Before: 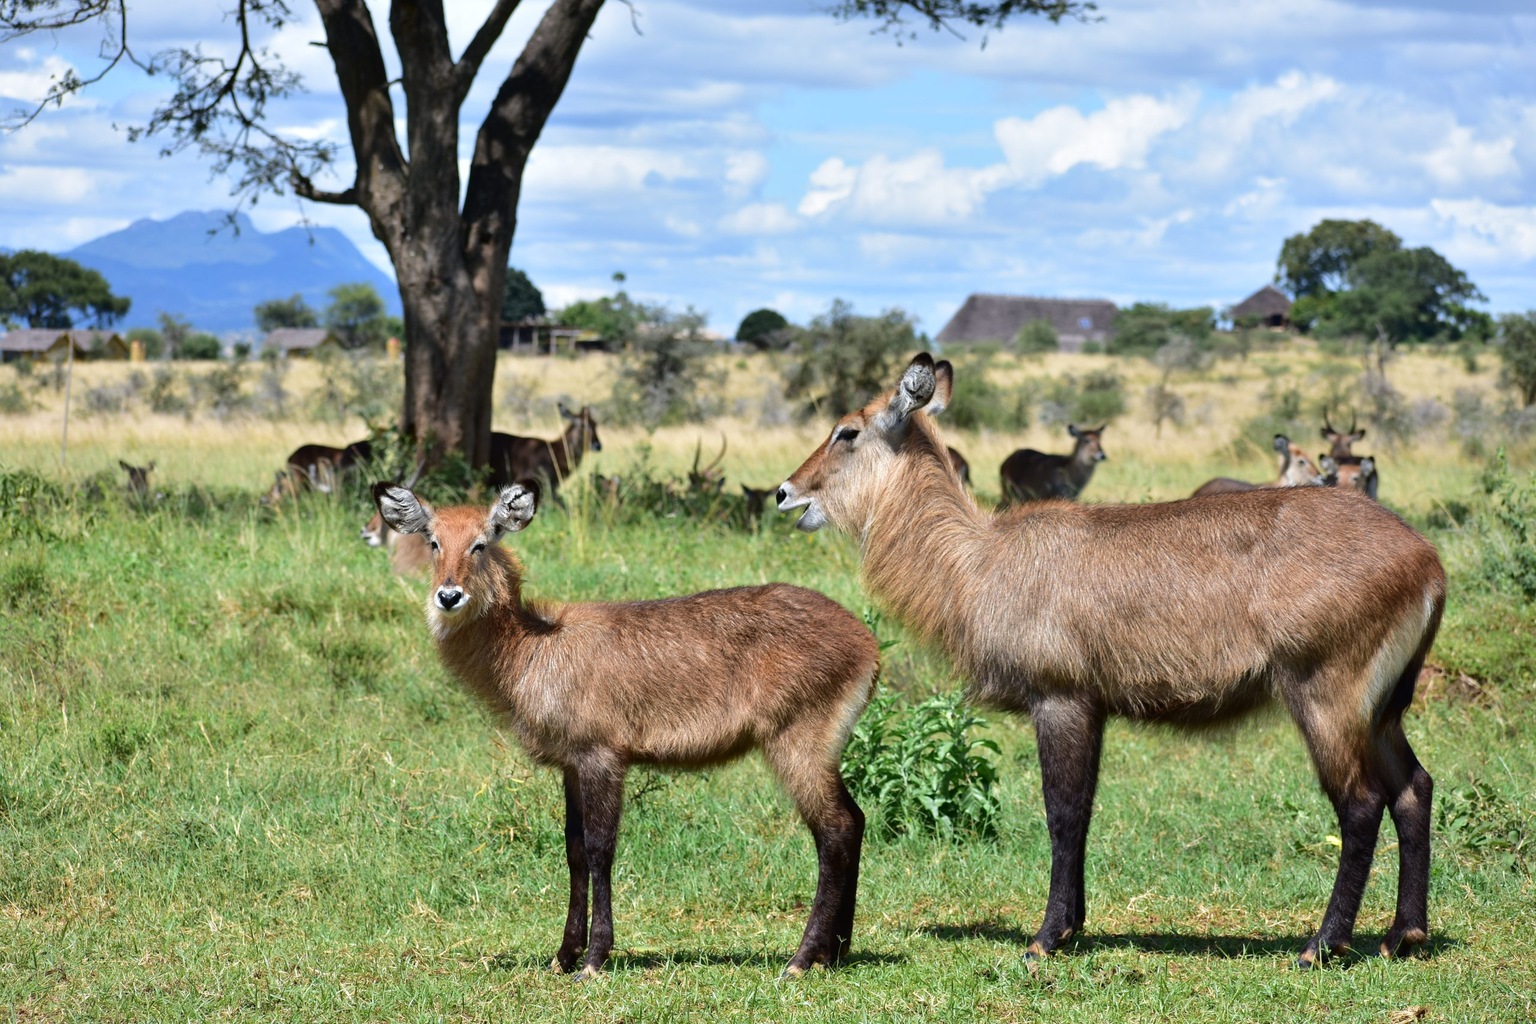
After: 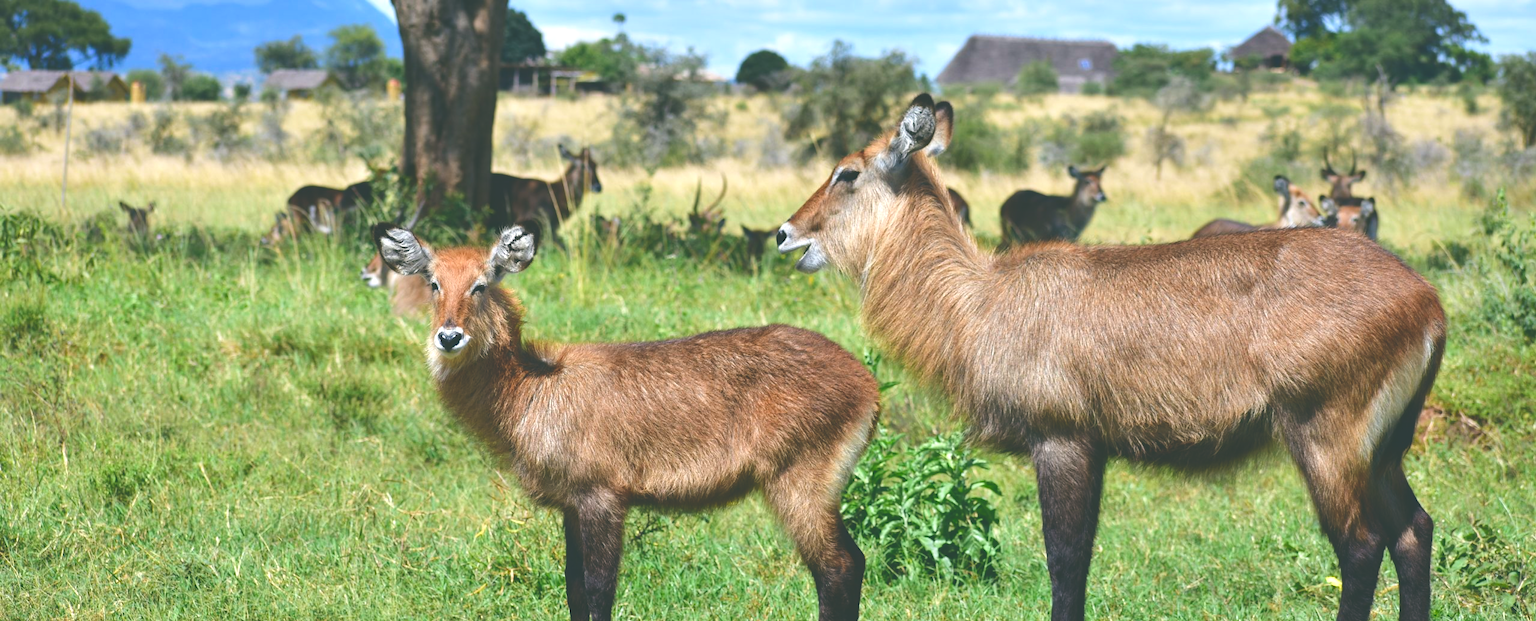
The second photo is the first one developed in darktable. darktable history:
crop and rotate: top 25.329%, bottom 13.939%
color balance rgb: highlights gain › luminance 14.655%, global offset › luminance -0.325%, global offset › chroma 0.117%, global offset › hue 163.21°, linear chroma grading › global chroma 9.975%, perceptual saturation grading › global saturation 20%, perceptual saturation grading › highlights -25.226%, perceptual saturation grading › shadows 24.445%, global vibrance 20%
exposure: black level correction -0.041, exposure 0.061 EV, compensate highlight preservation false
